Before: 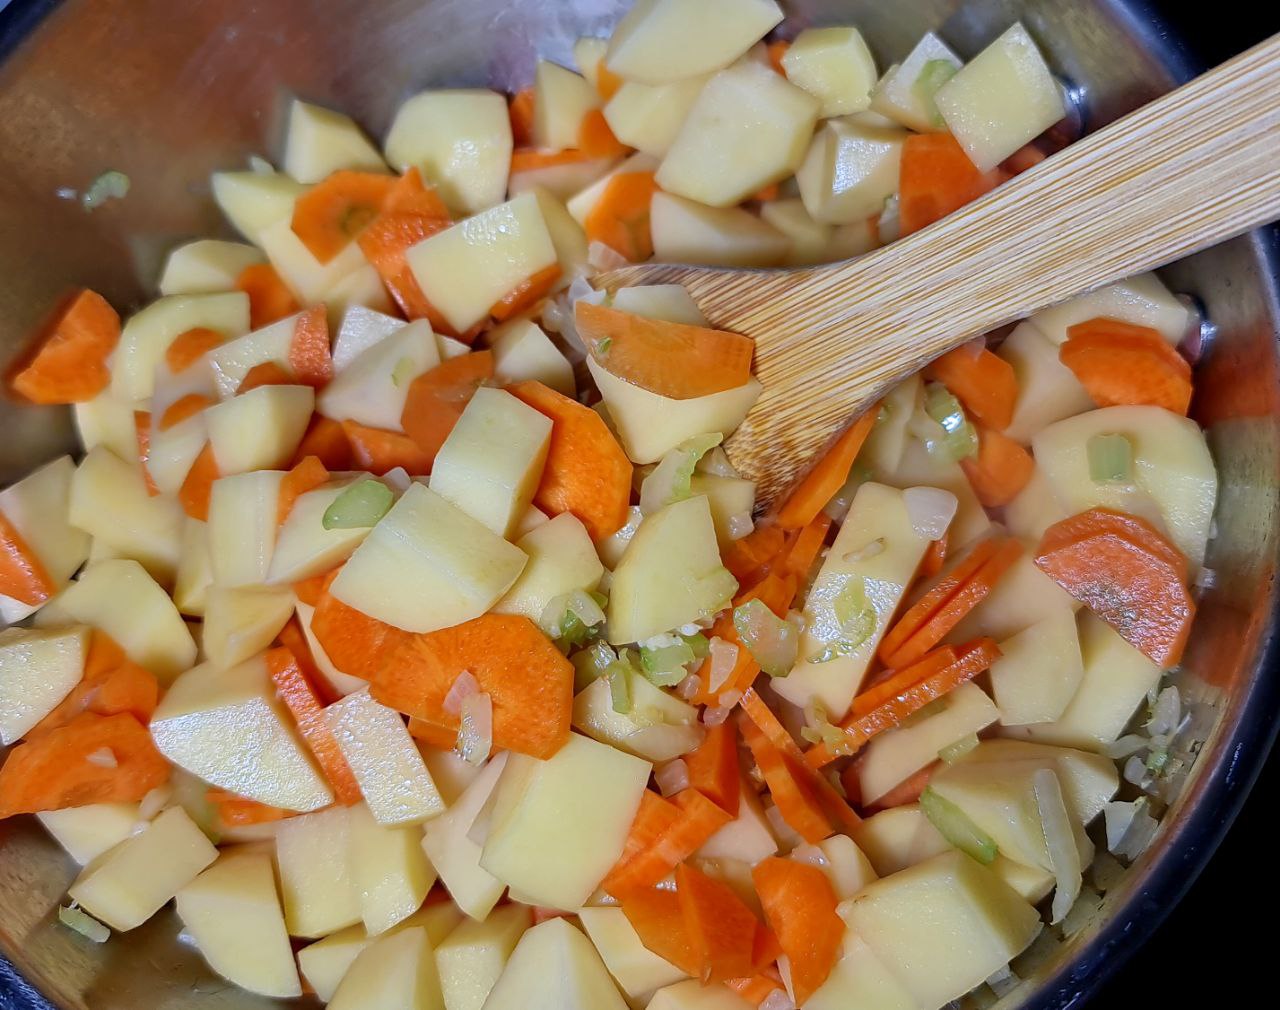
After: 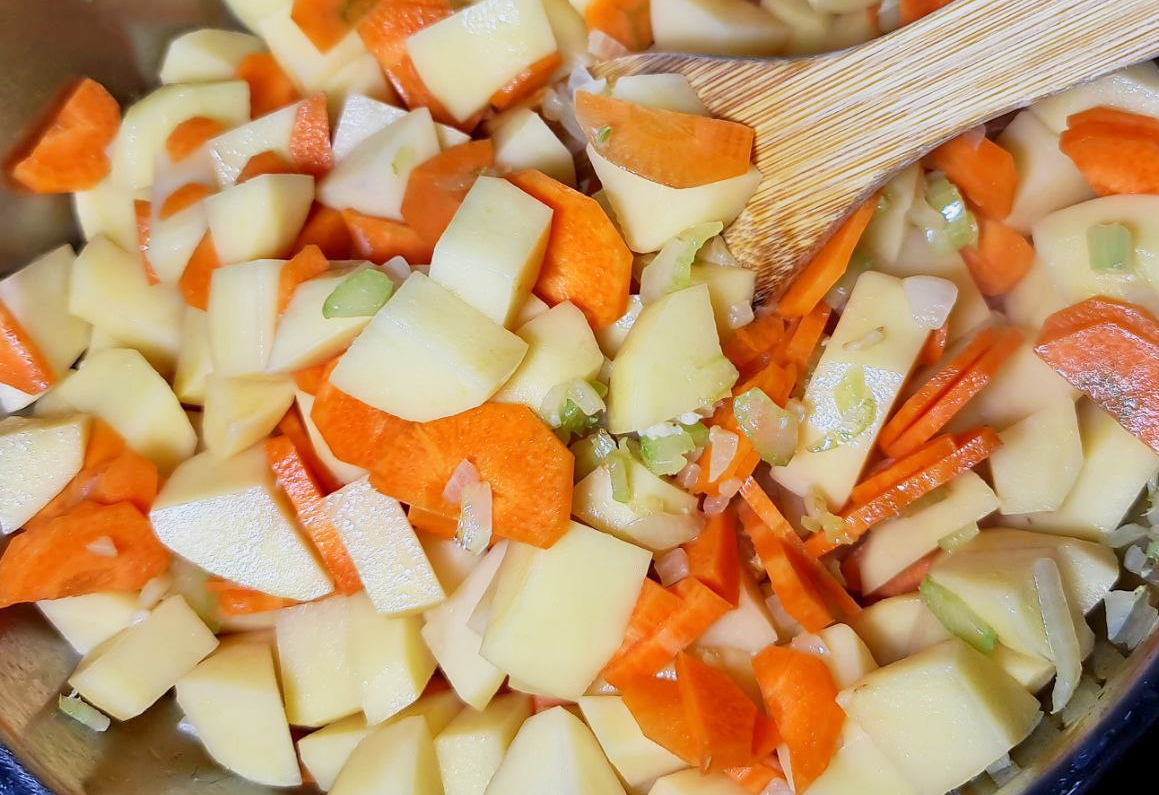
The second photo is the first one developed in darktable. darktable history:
crop: top 20.916%, right 9.437%, bottom 0.316%
base curve: curves: ch0 [(0, 0) (0.088, 0.125) (0.176, 0.251) (0.354, 0.501) (0.613, 0.749) (1, 0.877)], preserve colors none
